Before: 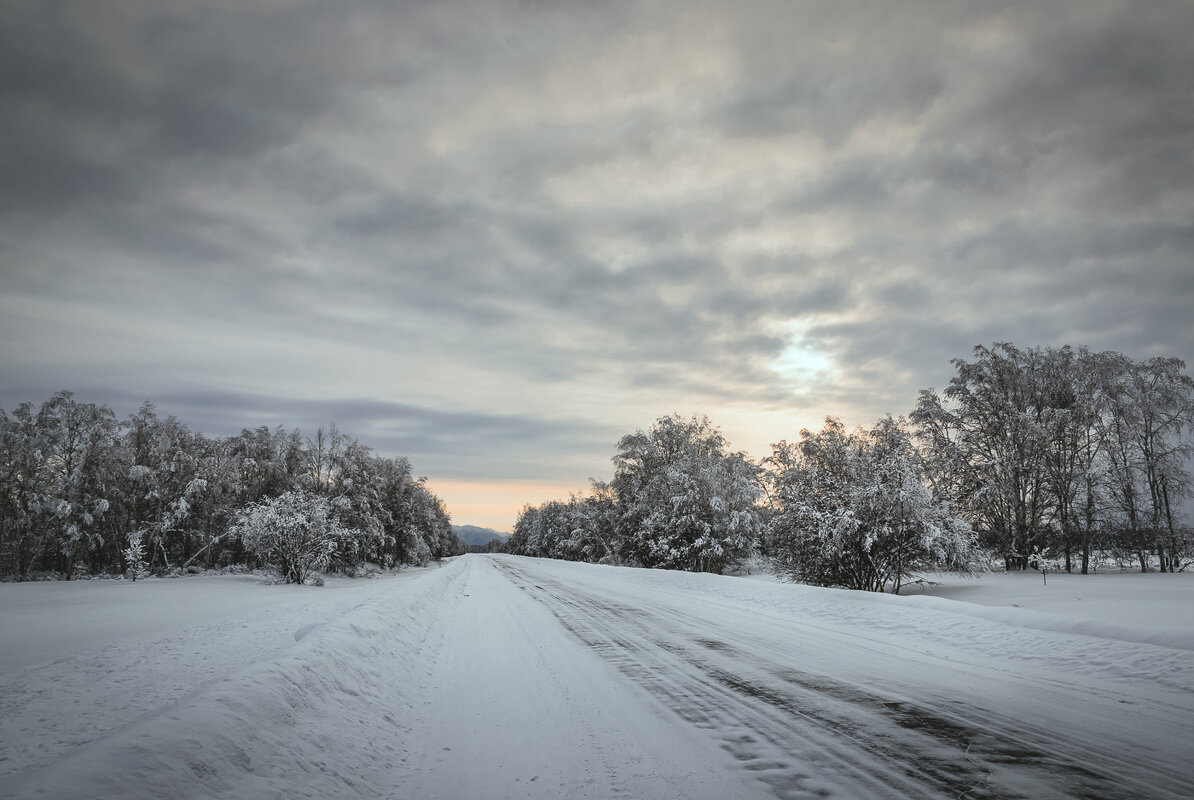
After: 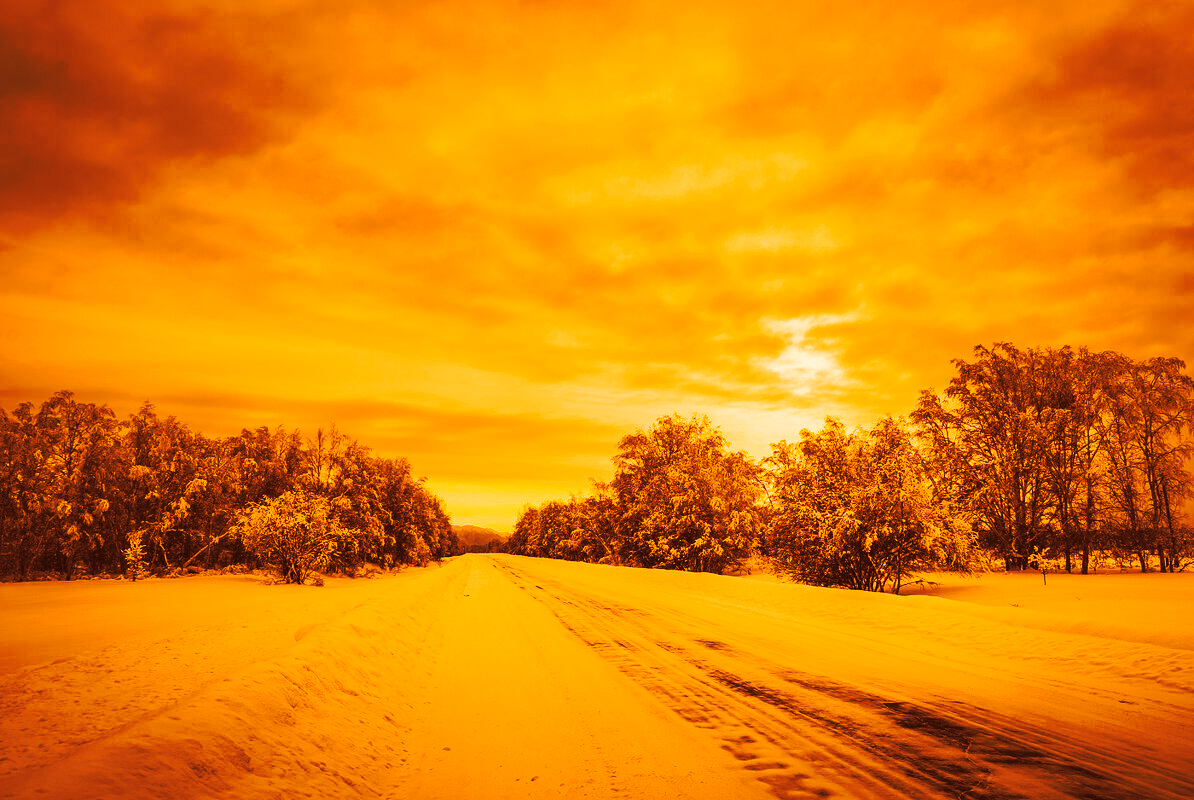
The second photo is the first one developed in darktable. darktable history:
tone curve: curves: ch0 [(0, 0) (0.003, 0.003) (0.011, 0.01) (0.025, 0.023) (0.044, 0.041) (0.069, 0.063) (0.1, 0.091) (0.136, 0.124) (0.177, 0.162) (0.224, 0.205) (0.277, 0.253) (0.335, 0.306) (0.399, 0.365) (0.468, 0.428) (0.543, 0.547) (0.623, 0.626) (0.709, 0.712) (0.801, 0.802) (0.898, 0.898) (1, 1)], preserve colors none
color look up table: target L [89.47, 74.14, 85.4, 58.58, 80.44, 67.44, 58.78, 5.455, 65.55, 67.1, 5.863, 2.273, 200, 100, 87.63, 86.73, 79.5, 85.01, 83.07, 79.97, 69.06, 45.03, 65.85, 30.67, 37.65, 8.659, 88.87, 79.85, 89.38, 71.05, 79.5, 85.65, 80.8, 71.26, 66.08, 71.68, 64.19, 66.42, 6.499, 4.849, 3.253, 23.08, 1.309, 69.41, 81.86, 13.57, 10.84, 58.78, 8.137], target a [-0.913, 30.07, 6.361, 48.59, 17.09, 46.42, 47.3, 20.81, 47.31, 46.51, 20.96, 8.865, 0, 0, 2.011, 4.357, 19.08, 7.759, 11.67, 18.09, 41.79, 46.24, 48.06, 41.7, 44.29, 24.57, -0.382, 17.66, -1.335, 37.84, 19.08, 5.88, 15.68, 37.36, 46.77, 36.39, 47.65, 46.68, 21.6, 18.81, 13.23, 36.29, 5.825, 41.71, 14.13, 29.79, 27.03, 47.3, 23.78], target b [87.8, 78.21, 85.15, 67.33, 82.06, 74.52, 67.68, 8.632, 73.08, 74.25, 9.253, 3.591, 0, 0, 86.61, 86.08, 81.28, 84.87, 83.71, 81.67, 75.27, 56.06, 73.43, 42.72, 49.73, 13.24, 87.43, 81.63, 87.77, 76.55, 81.38, 85.23, 82.22, 76.54, 73.44, 76.77, 71.85, 73.71, 10.24, 7.667, 5.154, 34.02, 2.085, 75.54, 82.95, 21.2, 16.64, 67.68, 12.82], num patches 49
